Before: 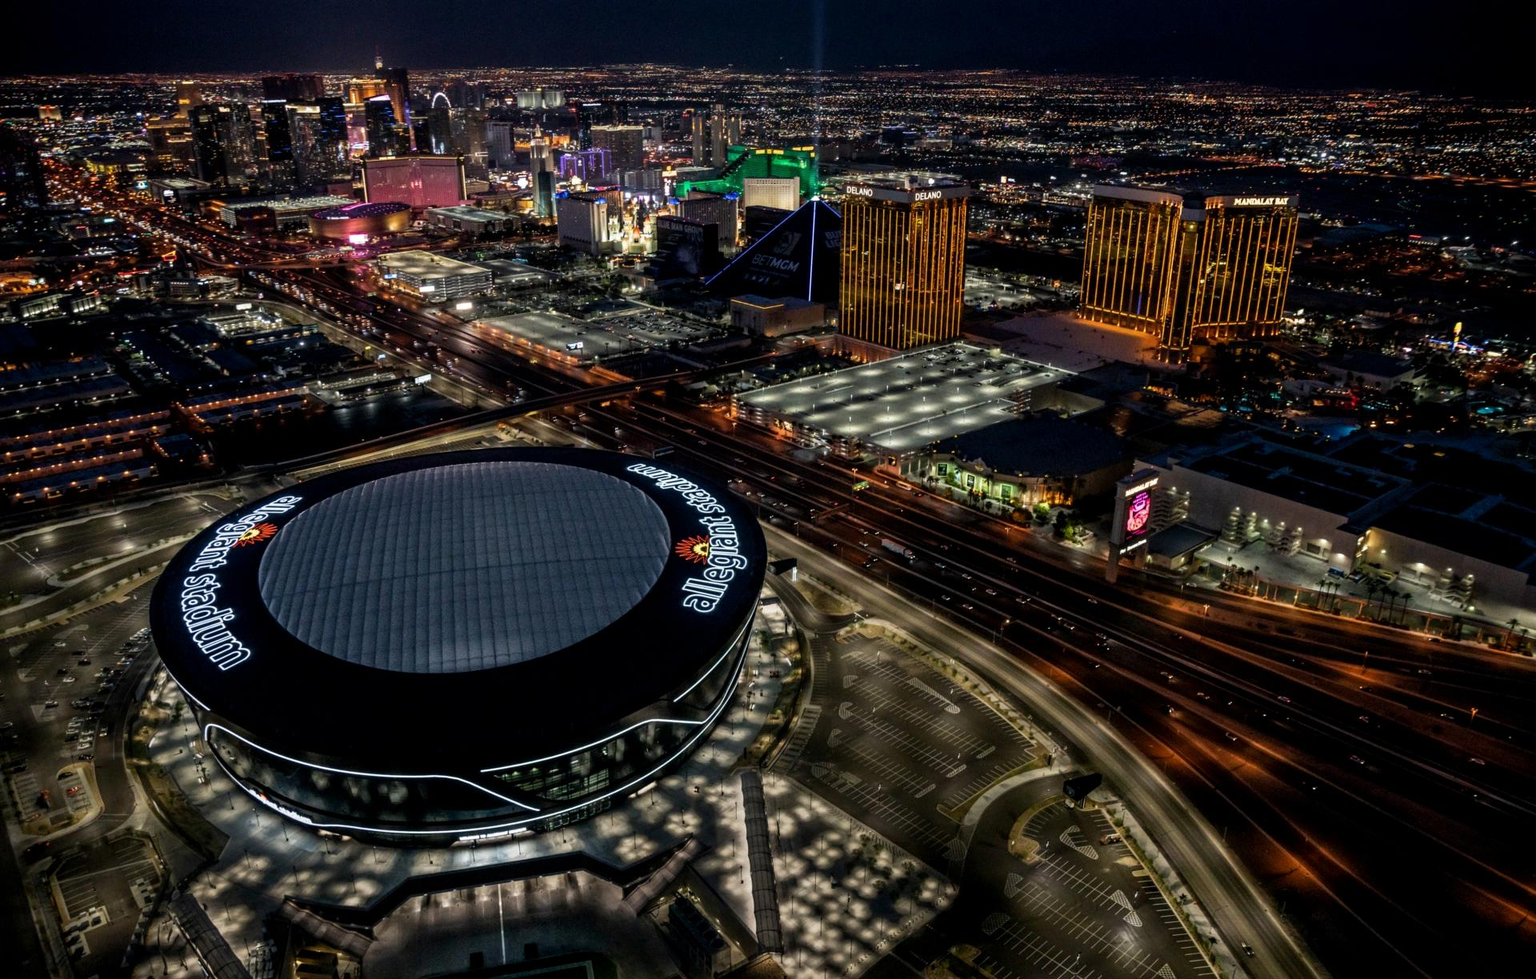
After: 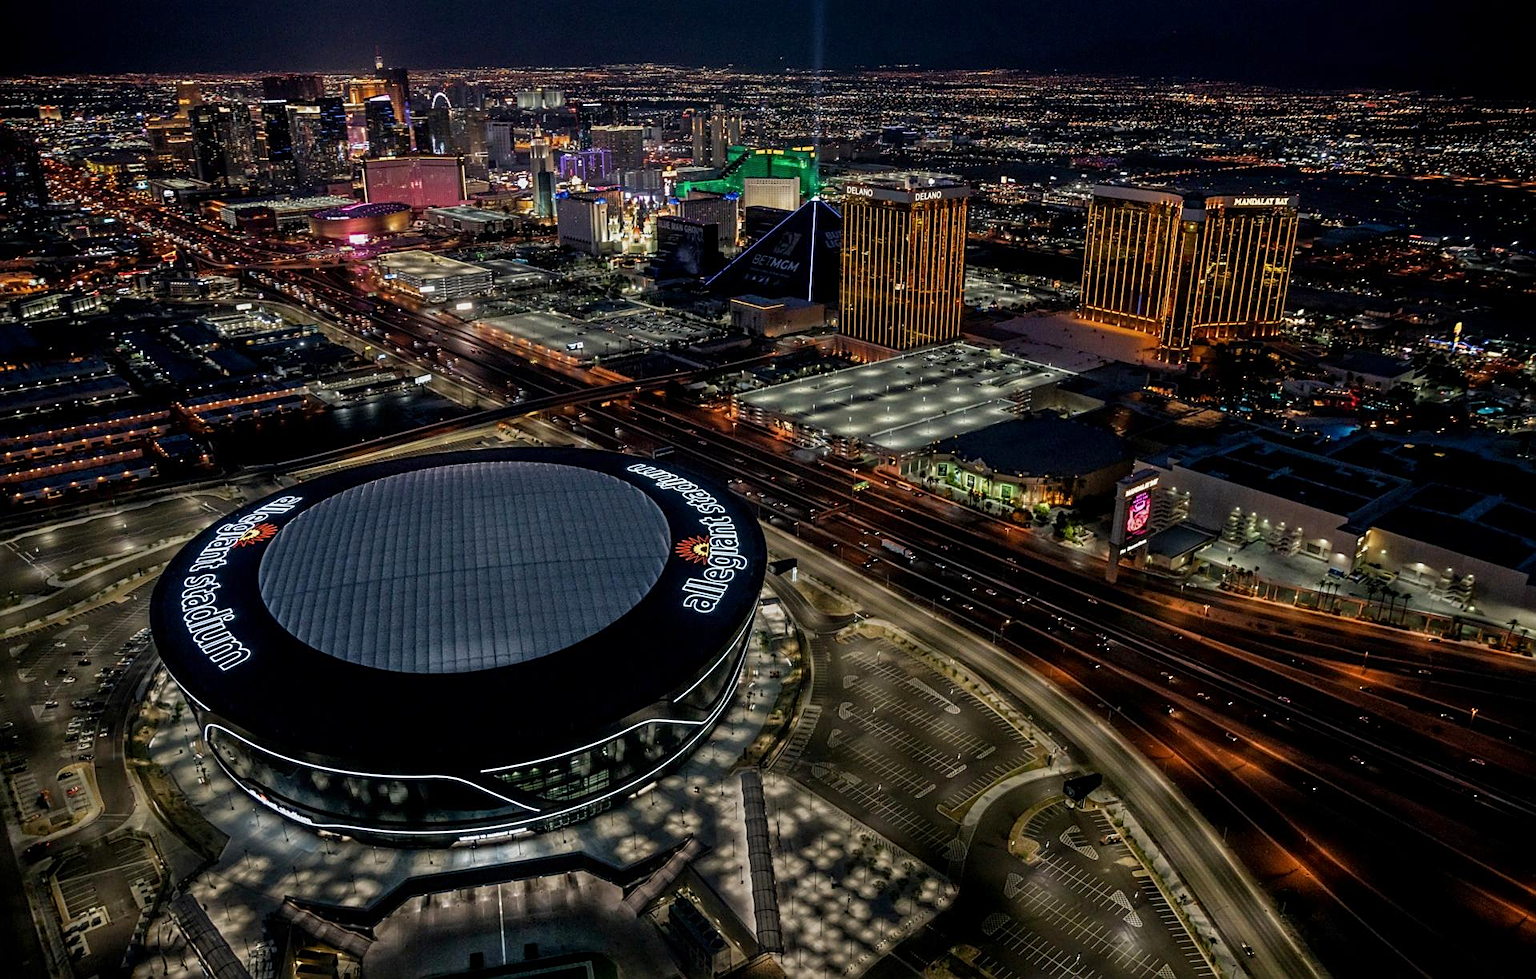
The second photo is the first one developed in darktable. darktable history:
sharpen: on, module defaults
shadows and highlights: shadows 0, highlights 40
tone equalizer: -8 EV 0.25 EV, -7 EV 0.417 EV, -6 EV 0.417 EV, -5 EV 0.25 EV, -3 EV -0.25 EV, -2 EV -0.417 EV, -1 EV -0.417 EV, +0 EV -0.25 EV, edges refinement/feathering 500, mask exposure compensation -1.57 EV, preserve details guided filter
